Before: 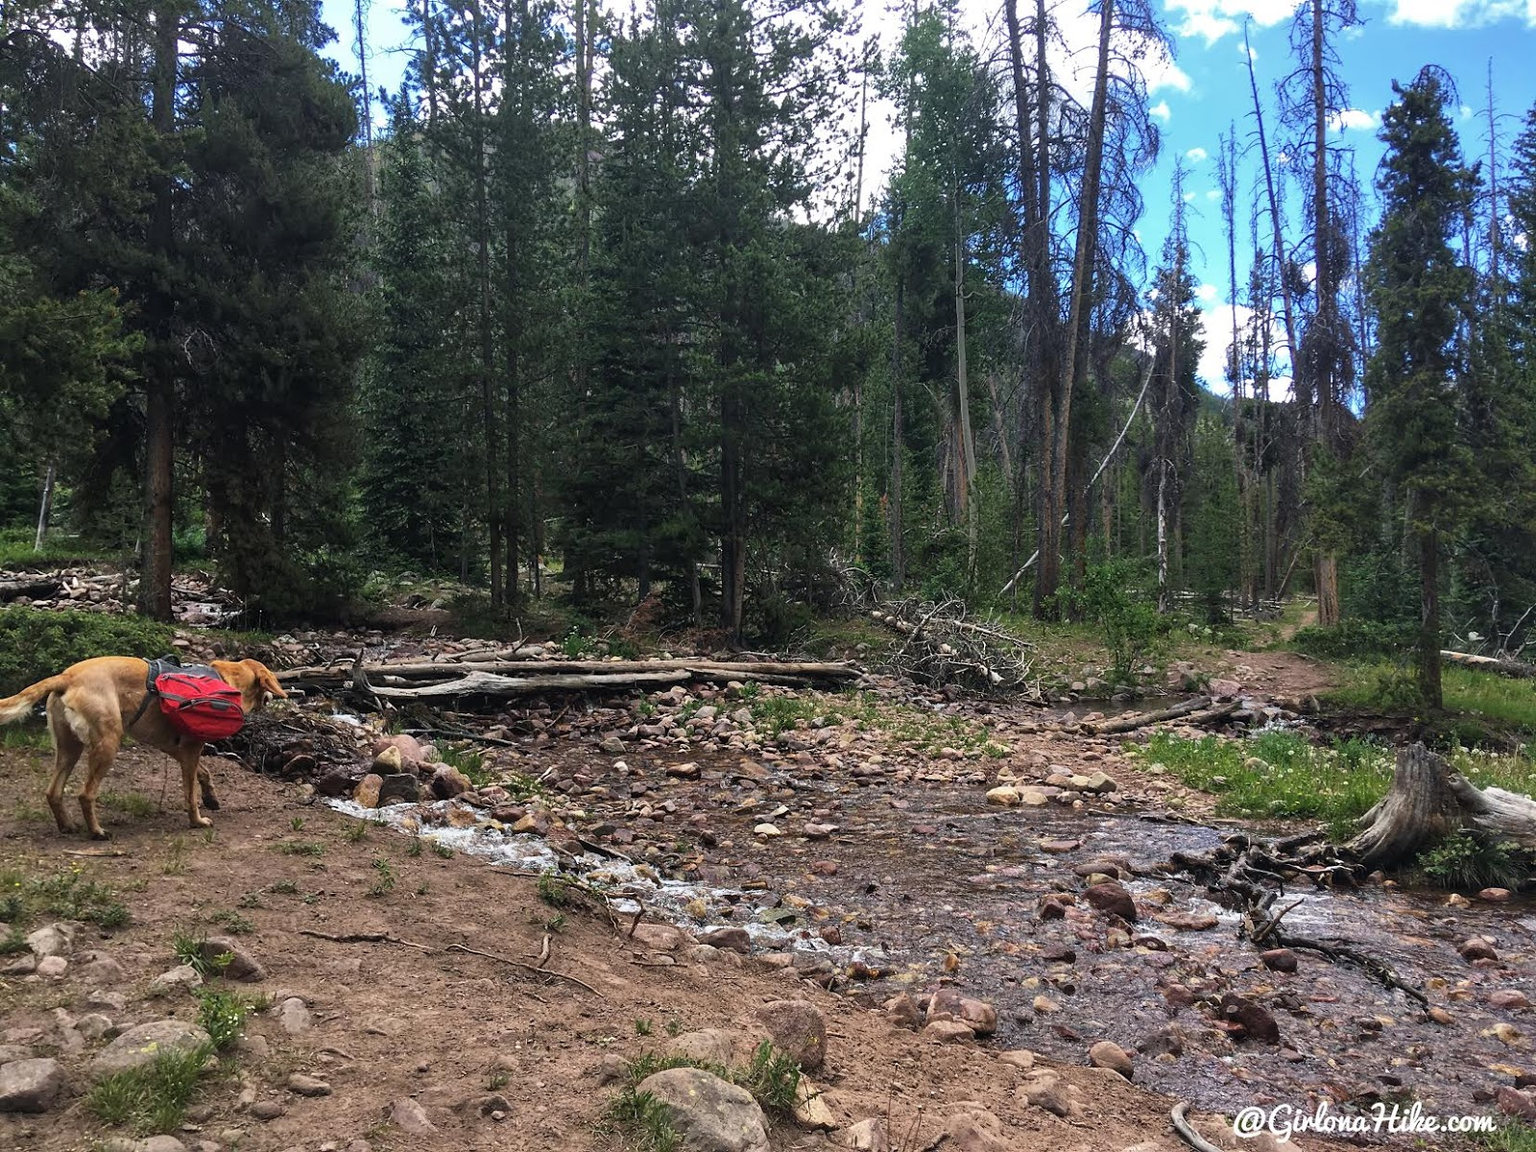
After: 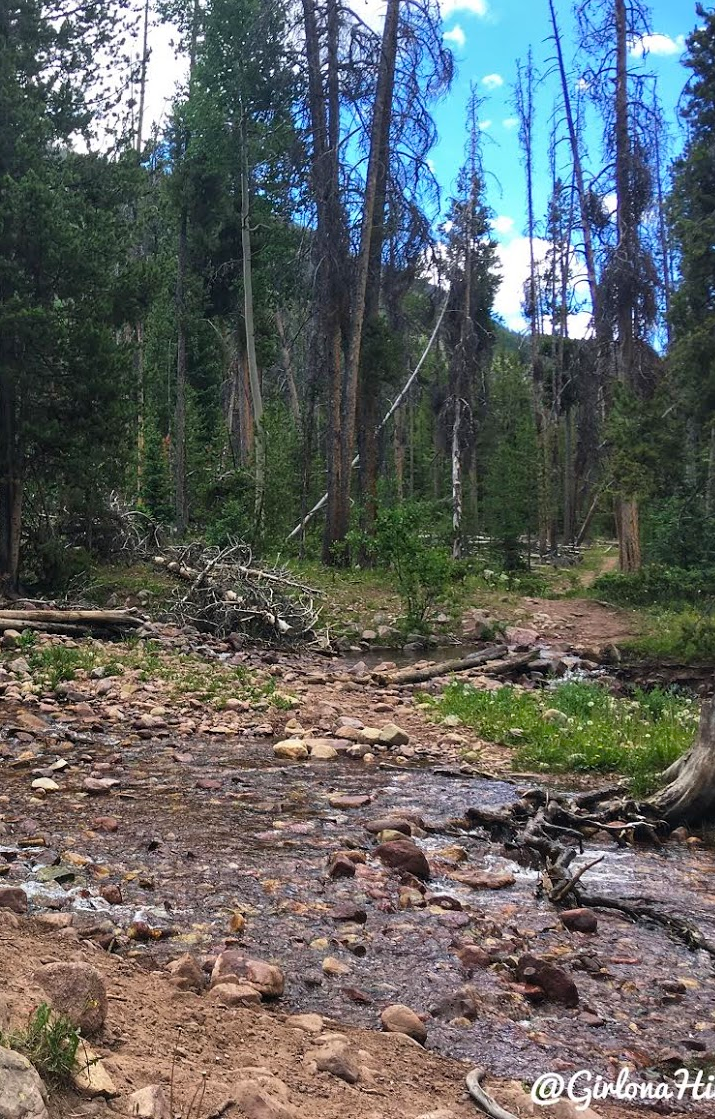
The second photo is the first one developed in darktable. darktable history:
color balance rgb: linear chroma grading › global chroma 10.121%, perceptual saturation grading › global saturation -0.462%, global vibrance 15.223%
crop: left 47.163%, top 6.688%, right 8.1%
